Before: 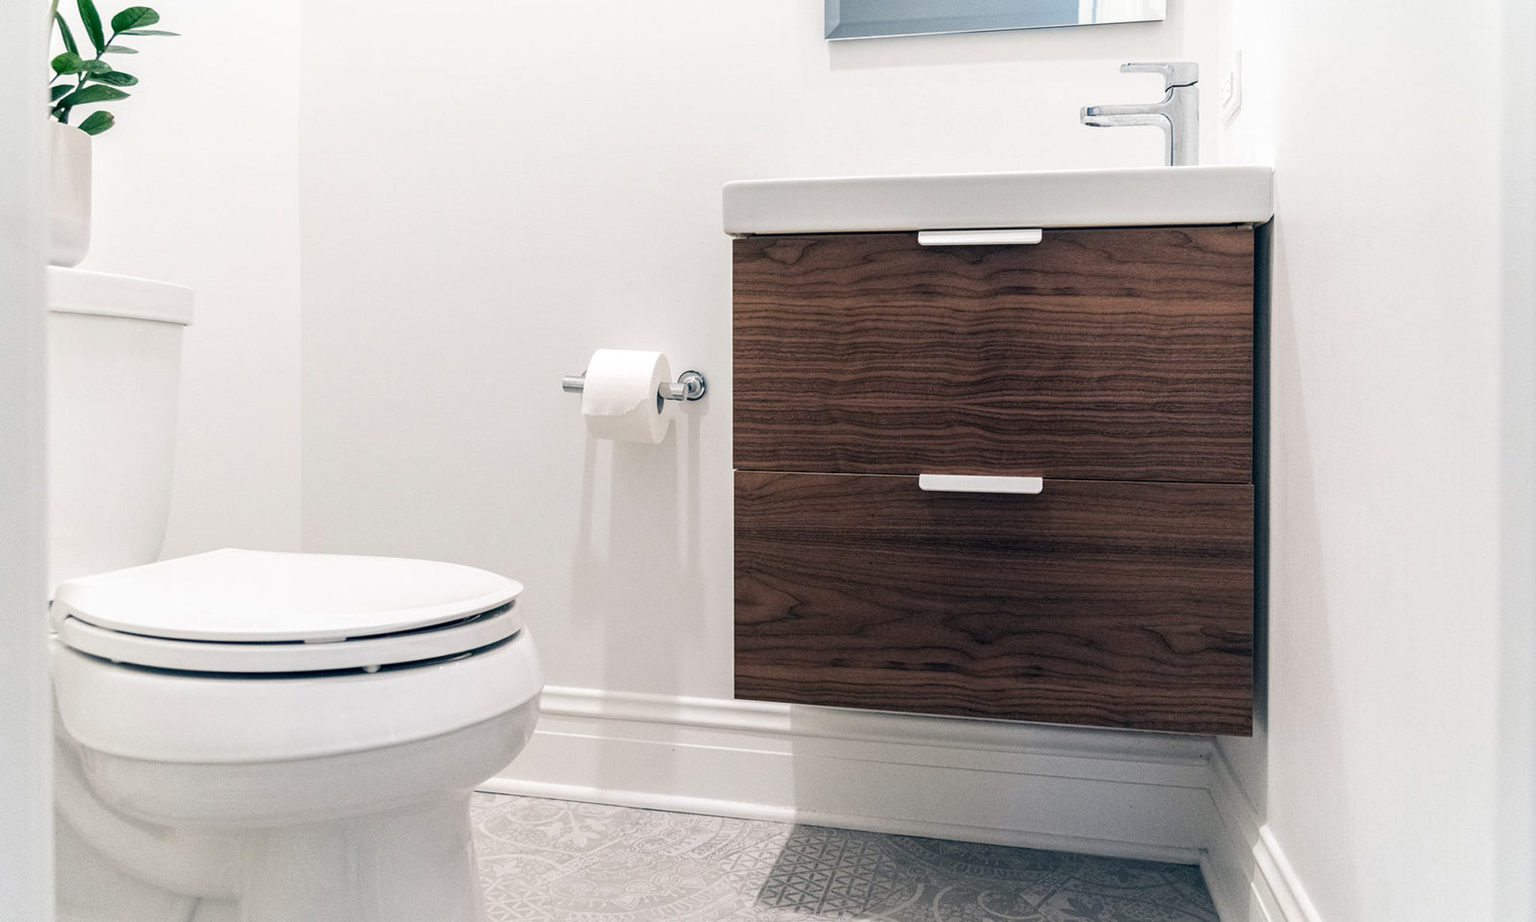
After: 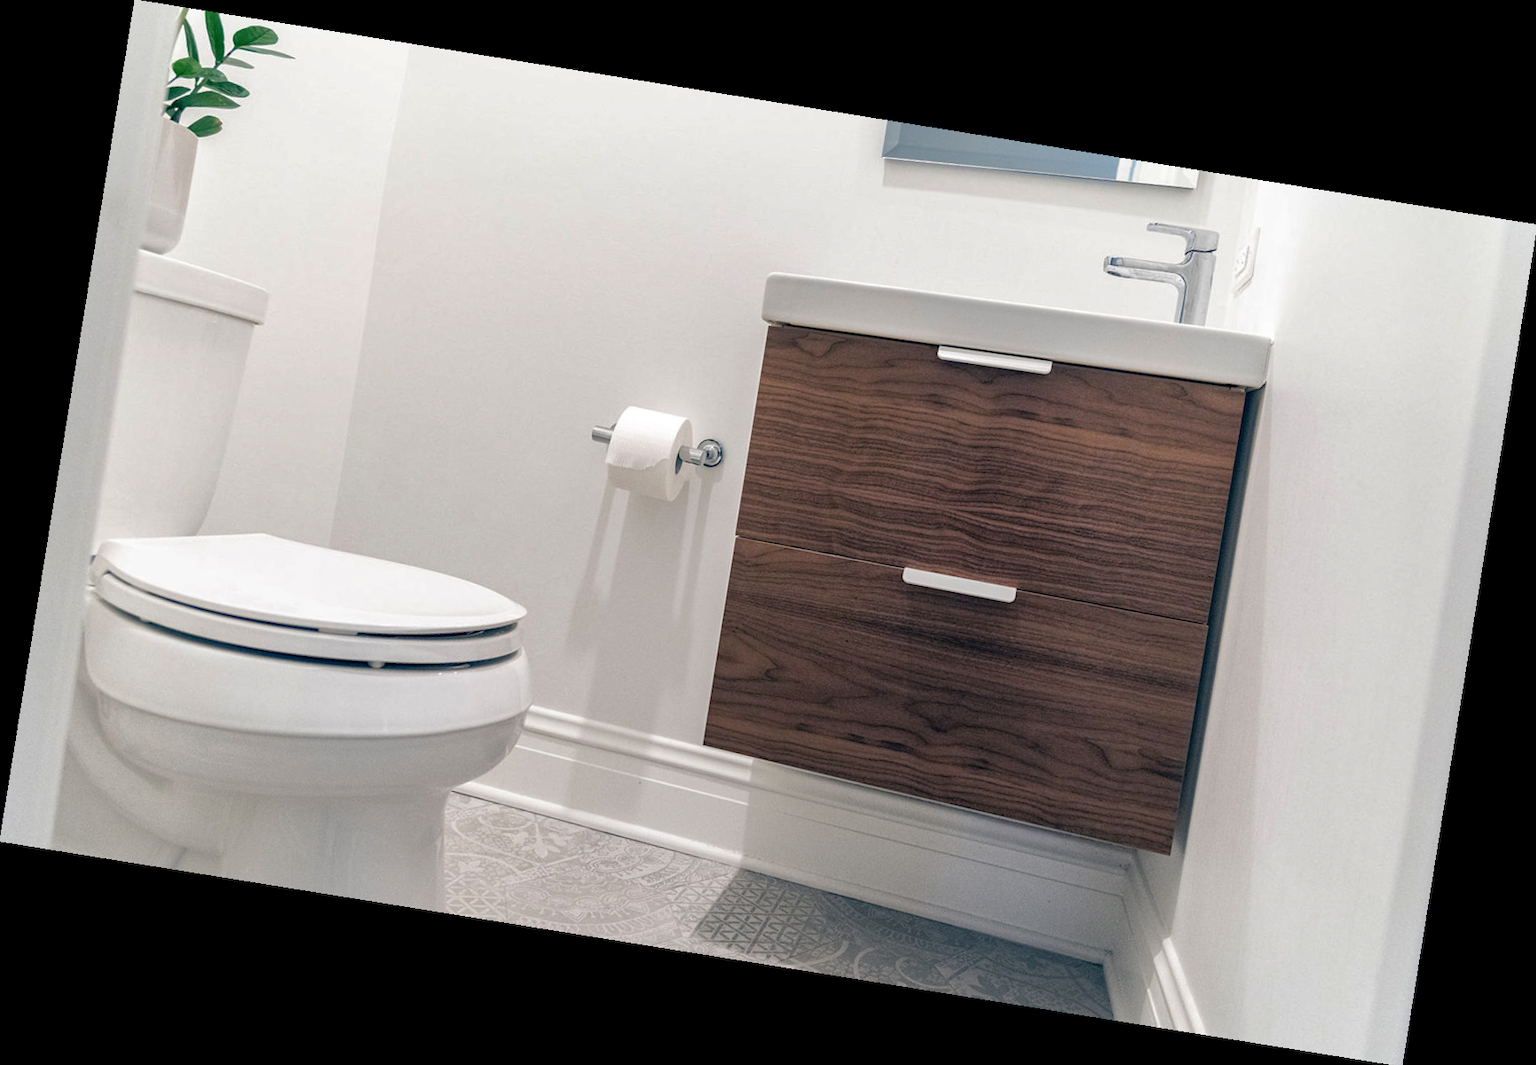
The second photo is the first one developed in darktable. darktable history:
rotate and perspective: rotation 9.12°, automatic cropping off
shadows and highlights: on, module defaults
